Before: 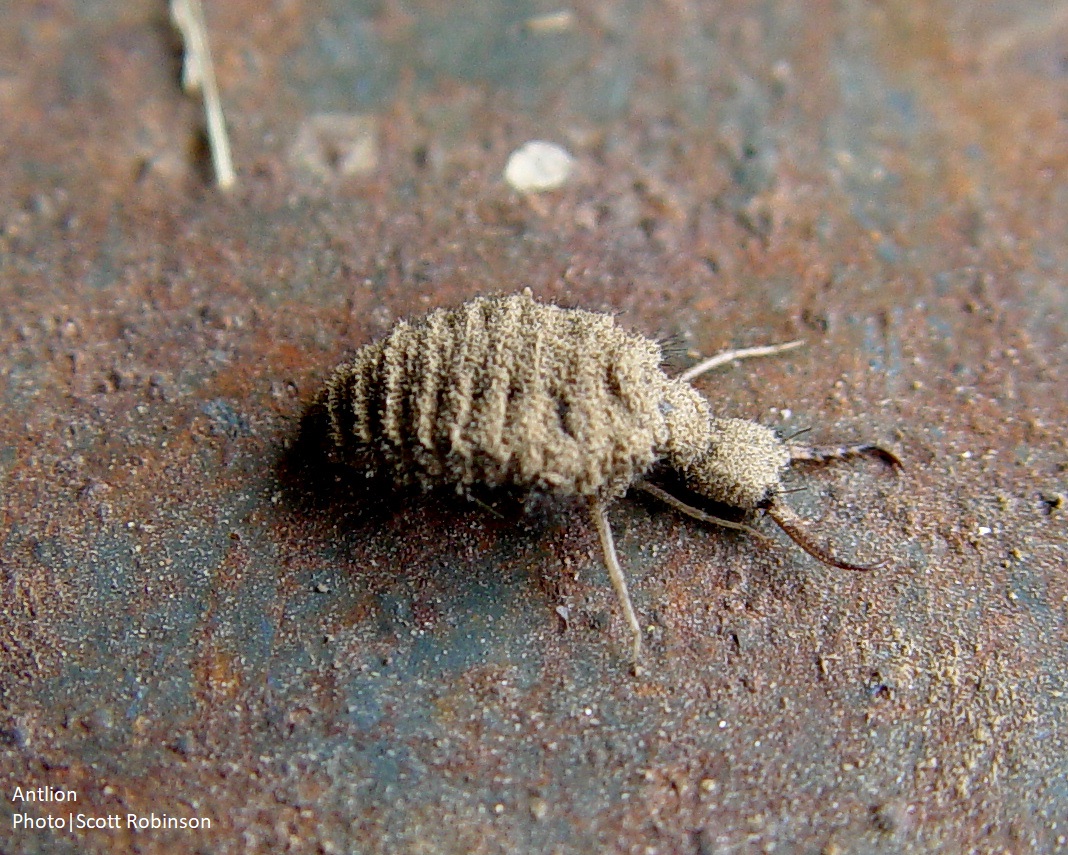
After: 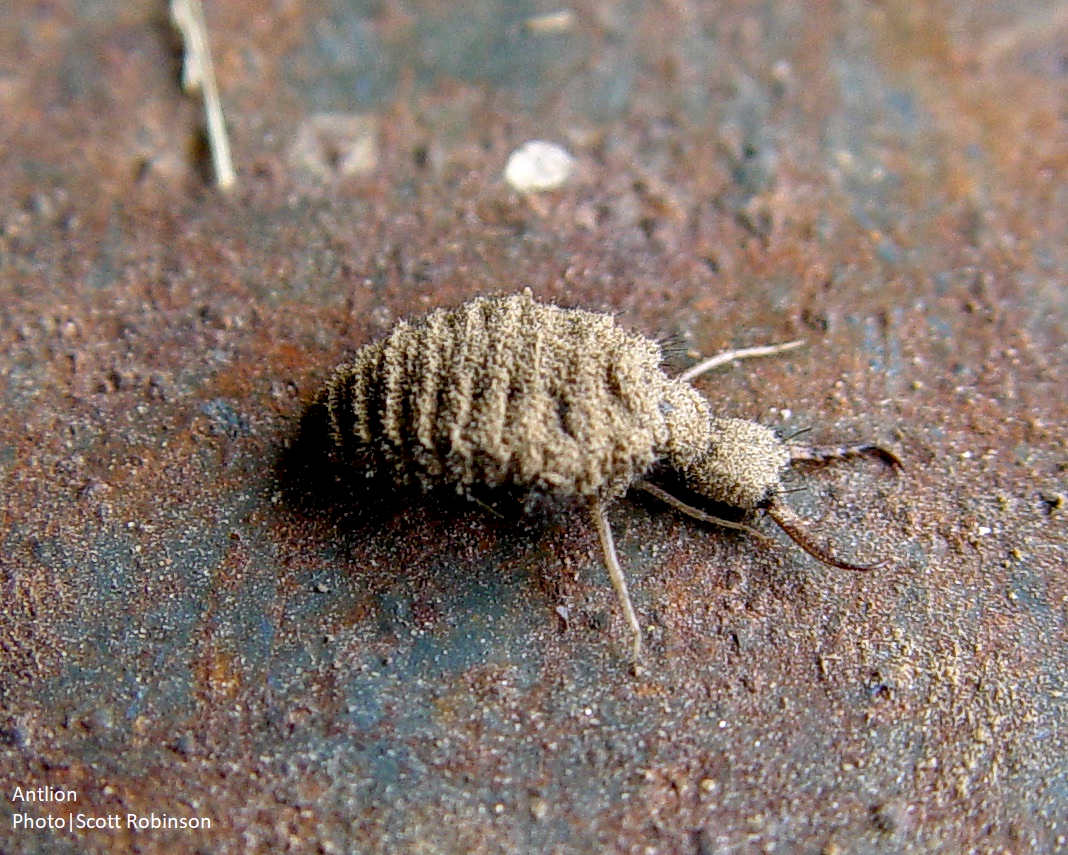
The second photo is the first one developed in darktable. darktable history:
color balance rgb: perceptual saturation grading › global saturation 10%, global vibrance 10%
local contrast: highlights 55%, shadows 52%, detail 130%, midtone range 0.452
white balance: red 1.009, blue 1.027
